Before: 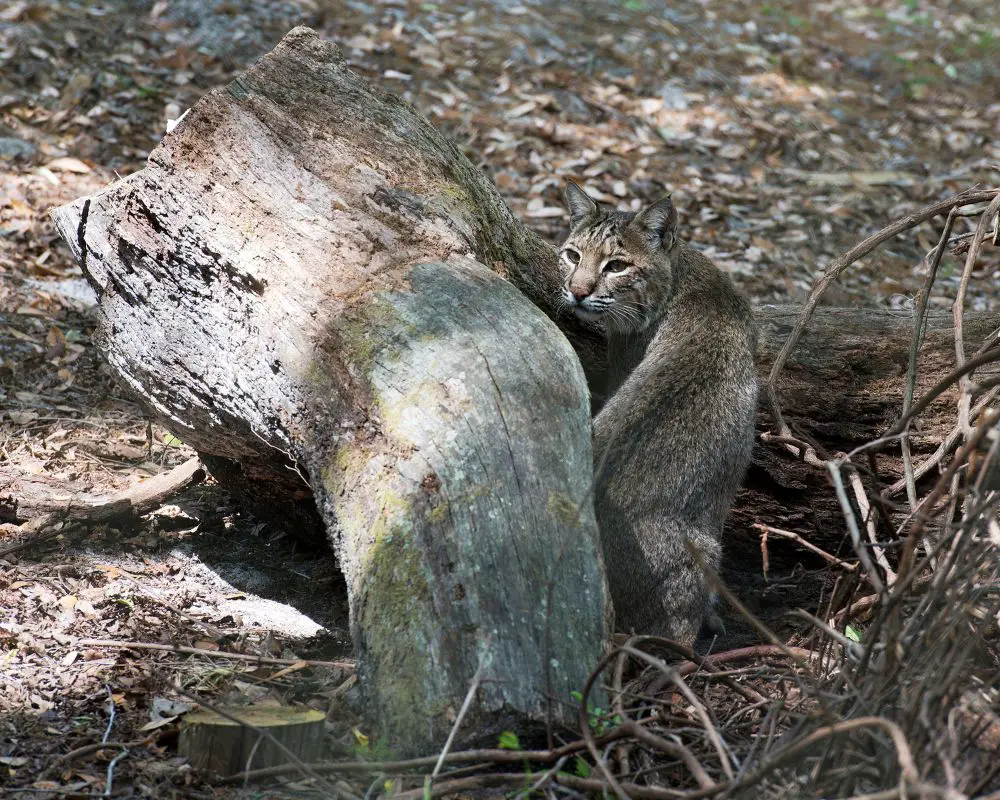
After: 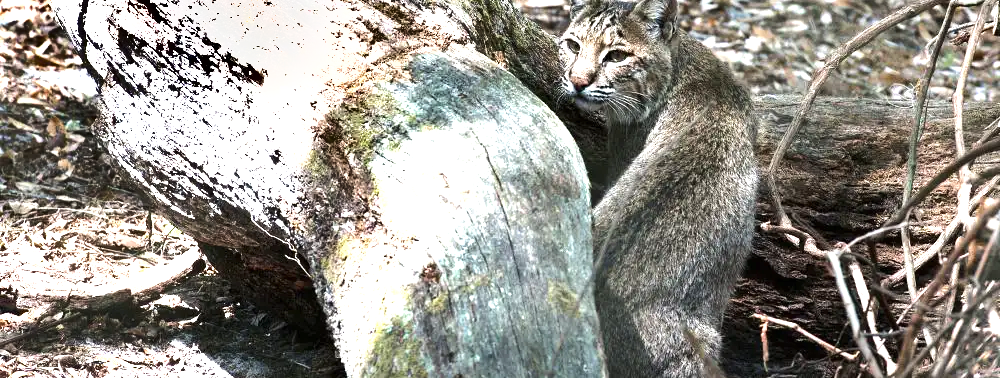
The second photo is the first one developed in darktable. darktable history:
exposure: black level correction 0, exposure 1.122 EV, compensate highlight preservation false
crop and rotate: top 26.405%, bottom 26.229%
tone equalizer: -8 EV -0.429 EV, -7 EV -0.408 EV, -6 EV -0.331 EV, -5 EV -0.234 EV, -3 EV 0.242 EV, -2 EV 0.341 EV, -1 EV 0.373 EV, +0 EV 0.447 EV, edges refinement/feathering 500, mask exposure compensation -1.57 EV, preserve details no
shadows and highlights: low approximation 0.01, soften with gaussian
